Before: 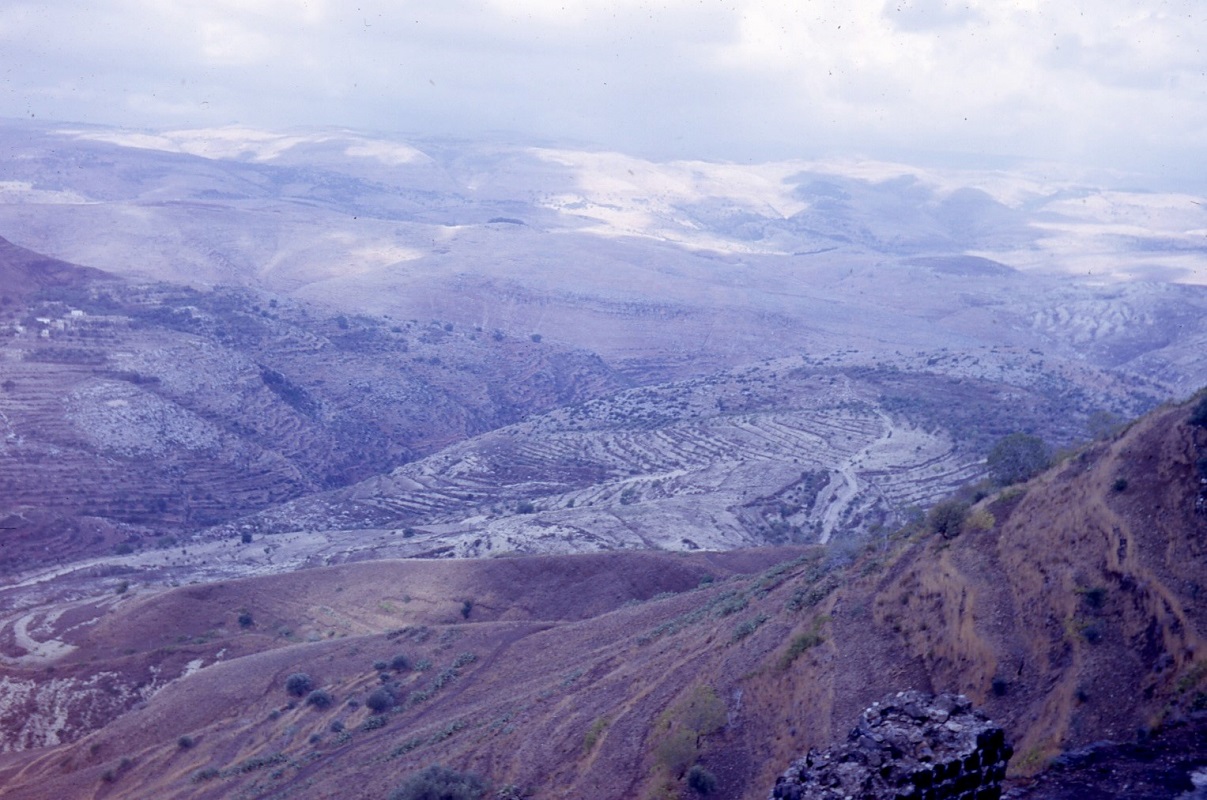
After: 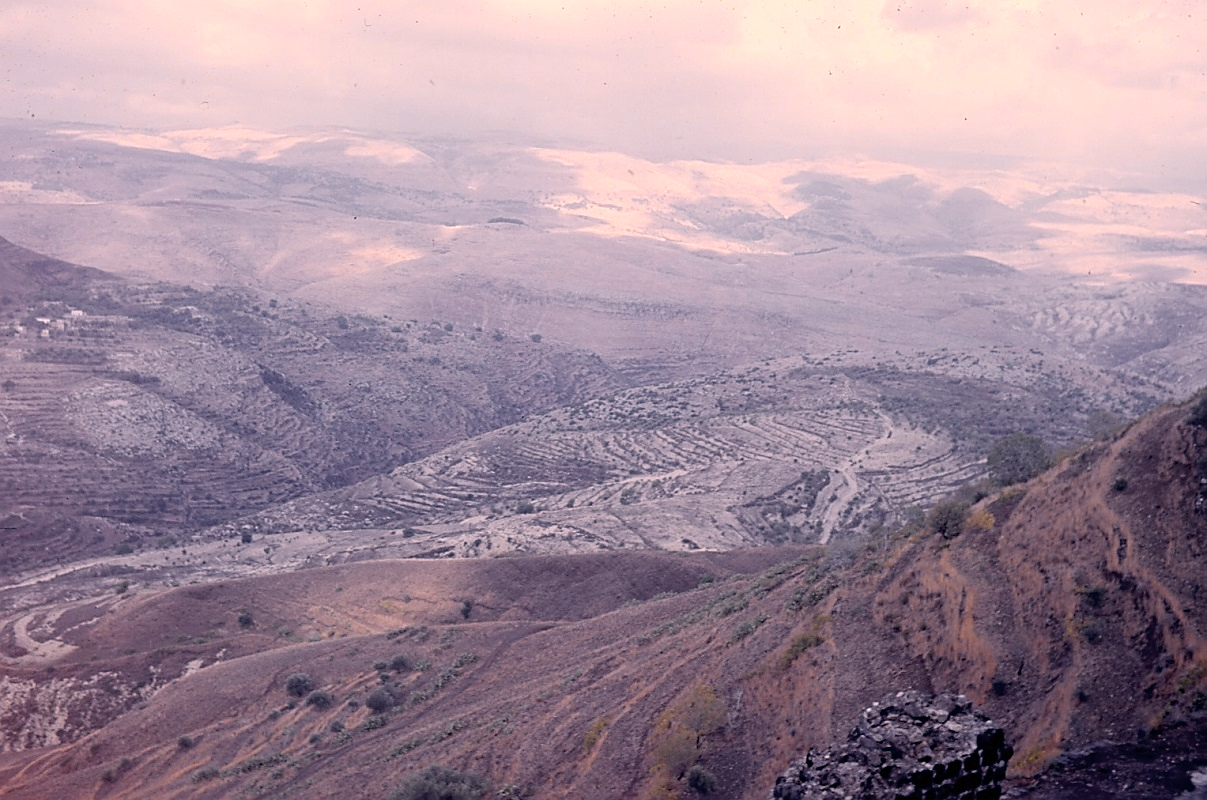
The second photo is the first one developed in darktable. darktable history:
color balance rgb: shadows lift › luminance -5%, shadows lift › chroma 1.1%, shadows lift › hue 219°, power › luminance 10%, power › chroma 2.83%, power › hue 60°, highlights gain › chroma 4.52%, highlights gain › hue 33.33°, saturation formula JzAzBz (2021)
sharpen: on, module defaults
color zones: curves: ch1 [(0.25, 0.61) (0.75, 0.248)]
